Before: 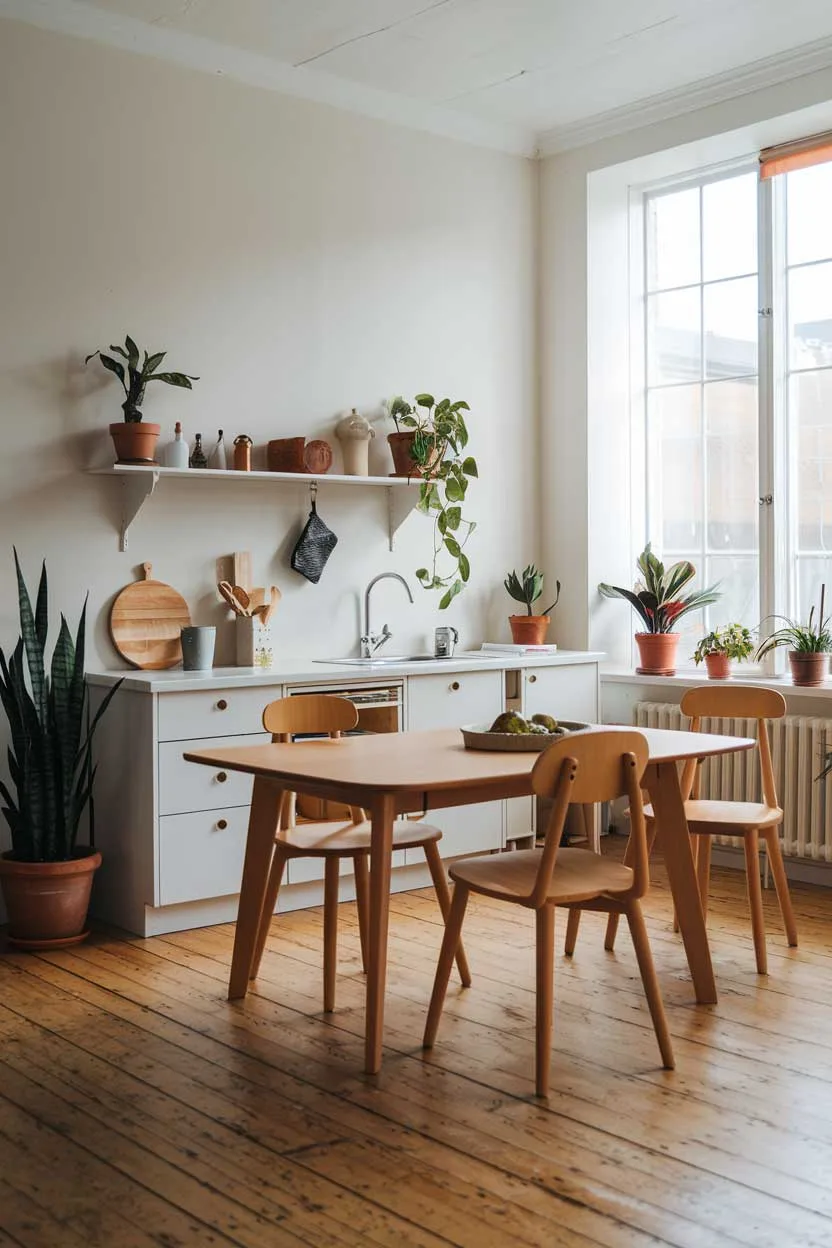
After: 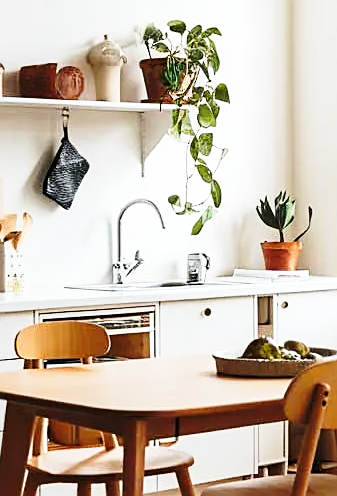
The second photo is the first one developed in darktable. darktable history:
sharpen: on, module defaults
tone equalizer: -8 EV -0.441 EV, -7 EV -0.41 EV, -6 EV -0.293 EV, -5 EV -0.256 EV, -3 EV 0.206 EV, -2 EV 0.349 EV, -1 EV 0.379 EV, +0 EV 0.392 EV, edges refinement/feathering 500, mask exposure compensation -1.57 EV, preserve details no
crop: left 29.844%, top 30.006%, right 29.618%, bottom 30.231%
base curve: curves: ch0 [(0, 0) (0.028, 0.03) (0.121, 0.232) (0.46, 0.748) (0.859, 0.968) (1, 1)], preserve colors none
